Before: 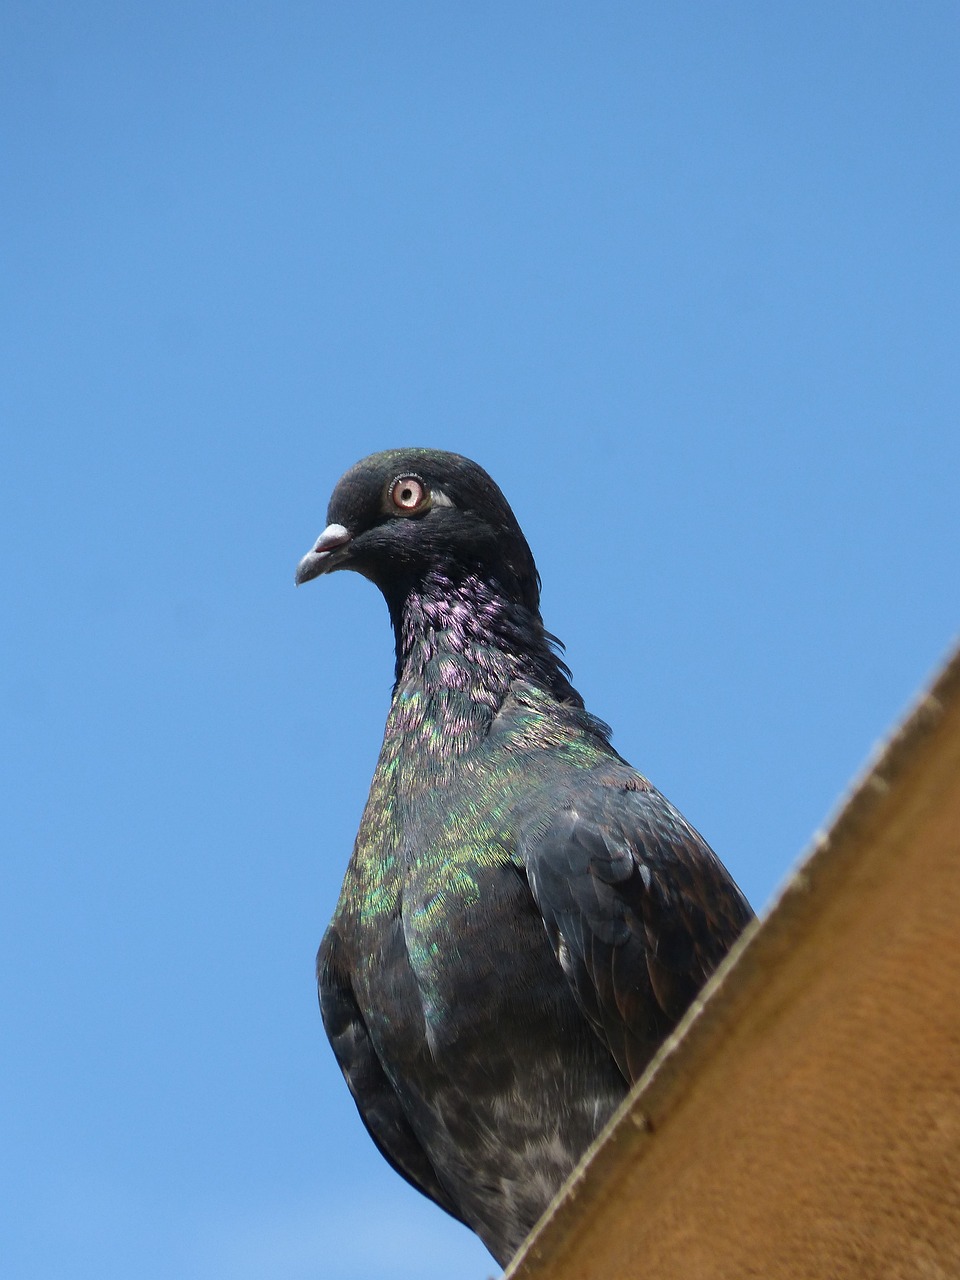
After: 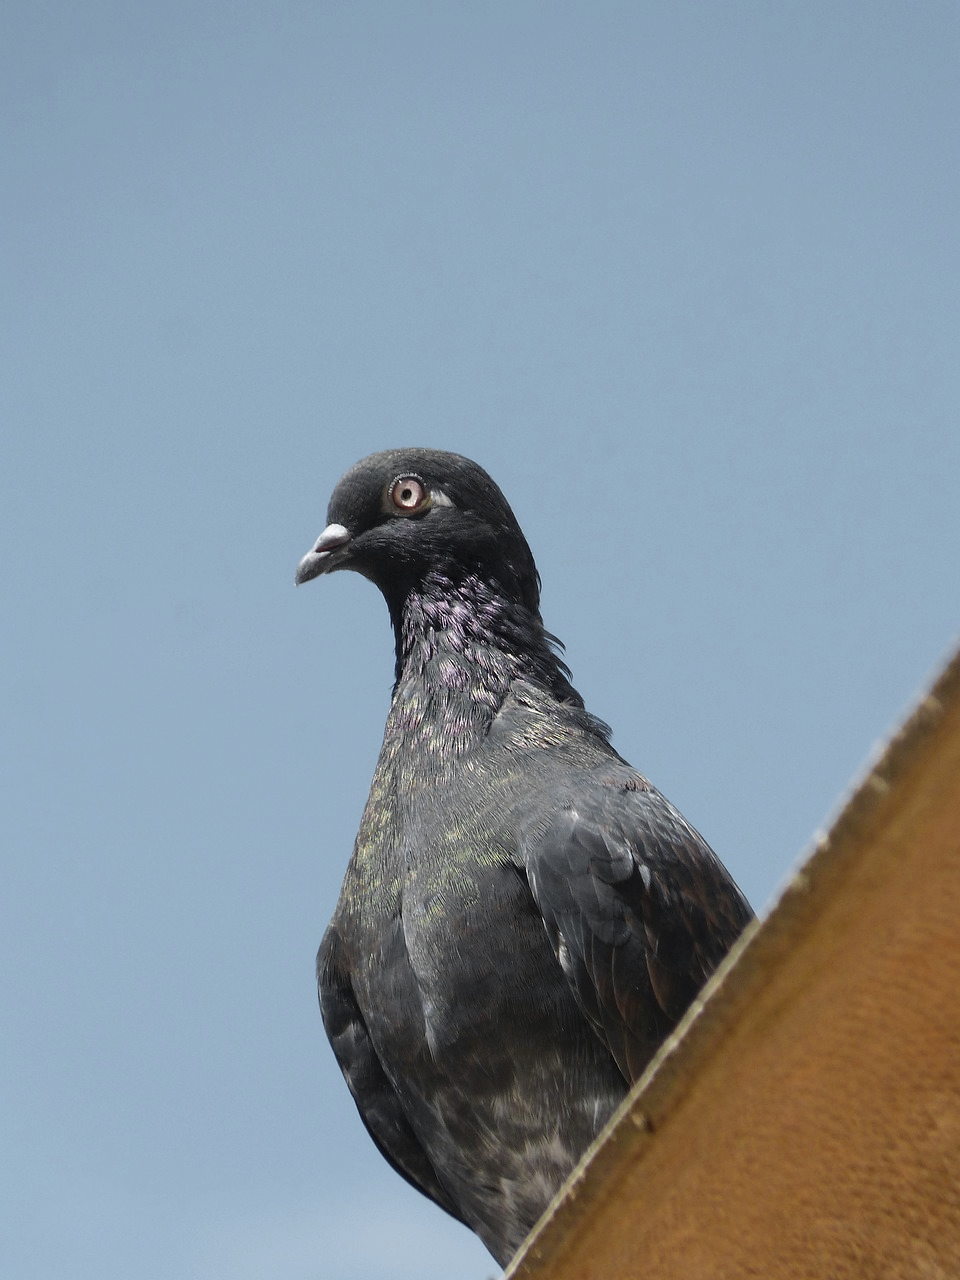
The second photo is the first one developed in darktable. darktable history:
contrast brightness saturation: contrast 0.053, brightness 0.062, saturation 0.008
exposure: compensate highlight preservation false
color zones: curves: ch0 [(0.035, 0.242) (0.25, 0.5) (0.384, 0.214) (0.488, 0.255) (0.75, 0.5)]; ch1 [(0.063, 0.379) (0.25, 0.5) (0.354, 0.201) (0.489, 0.085) (0.729, 0.271)]; ch2 [(0.25, 0.5) (0.38, 0.517) (0.442, 0.51) (0.735, 0.456)], mix 24.33%
